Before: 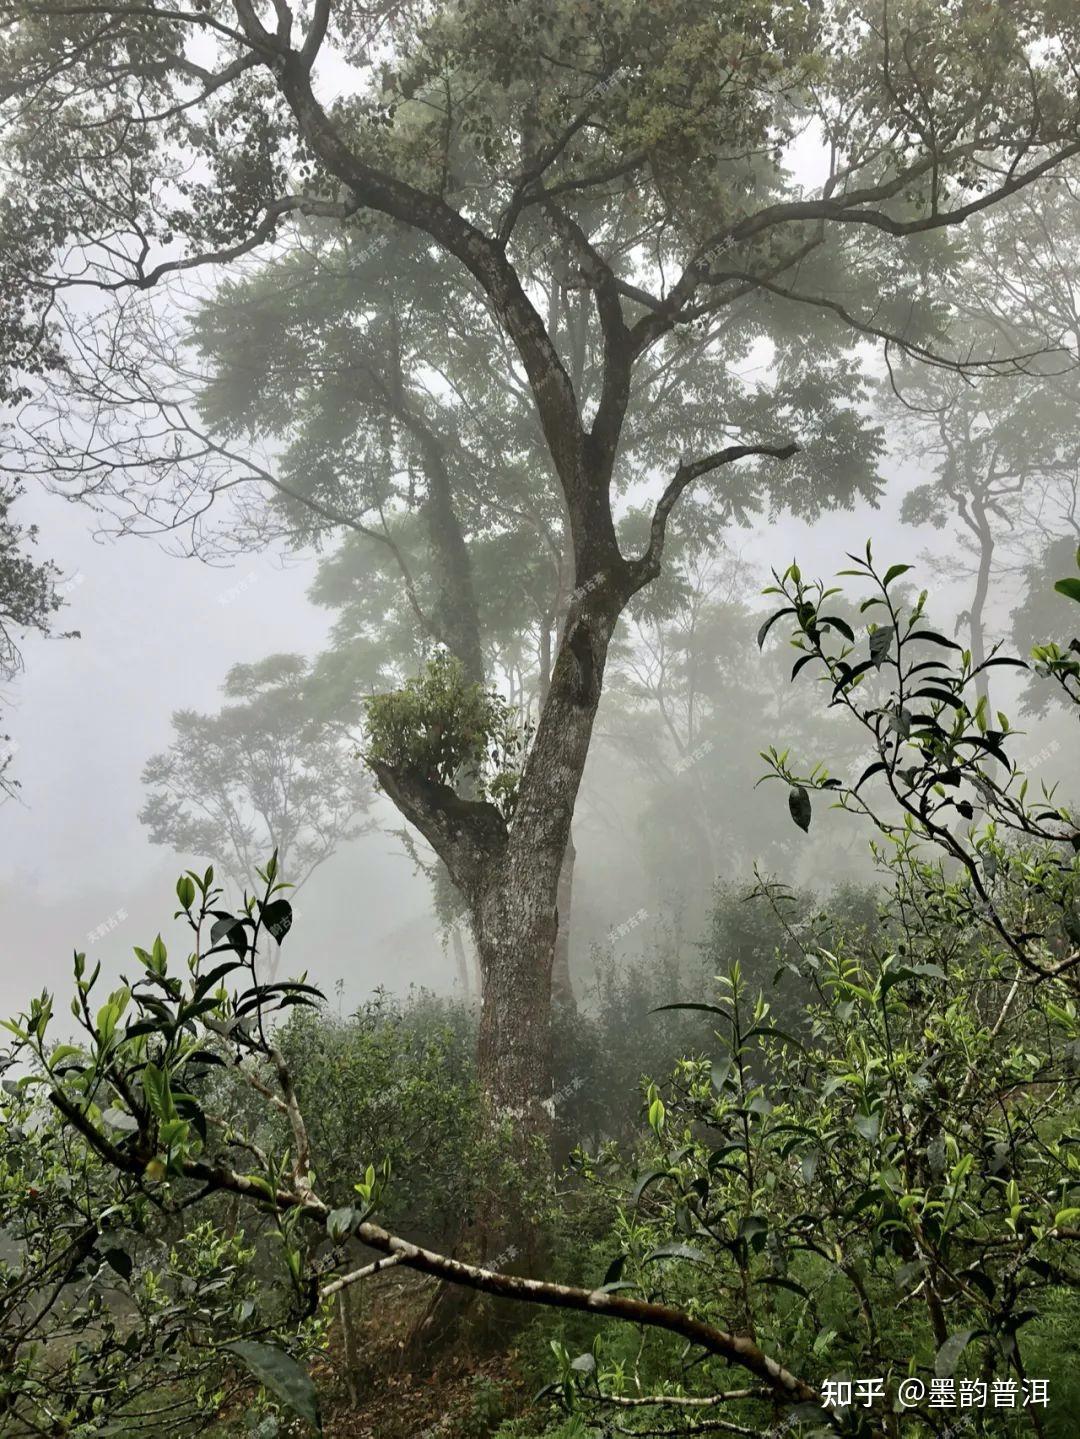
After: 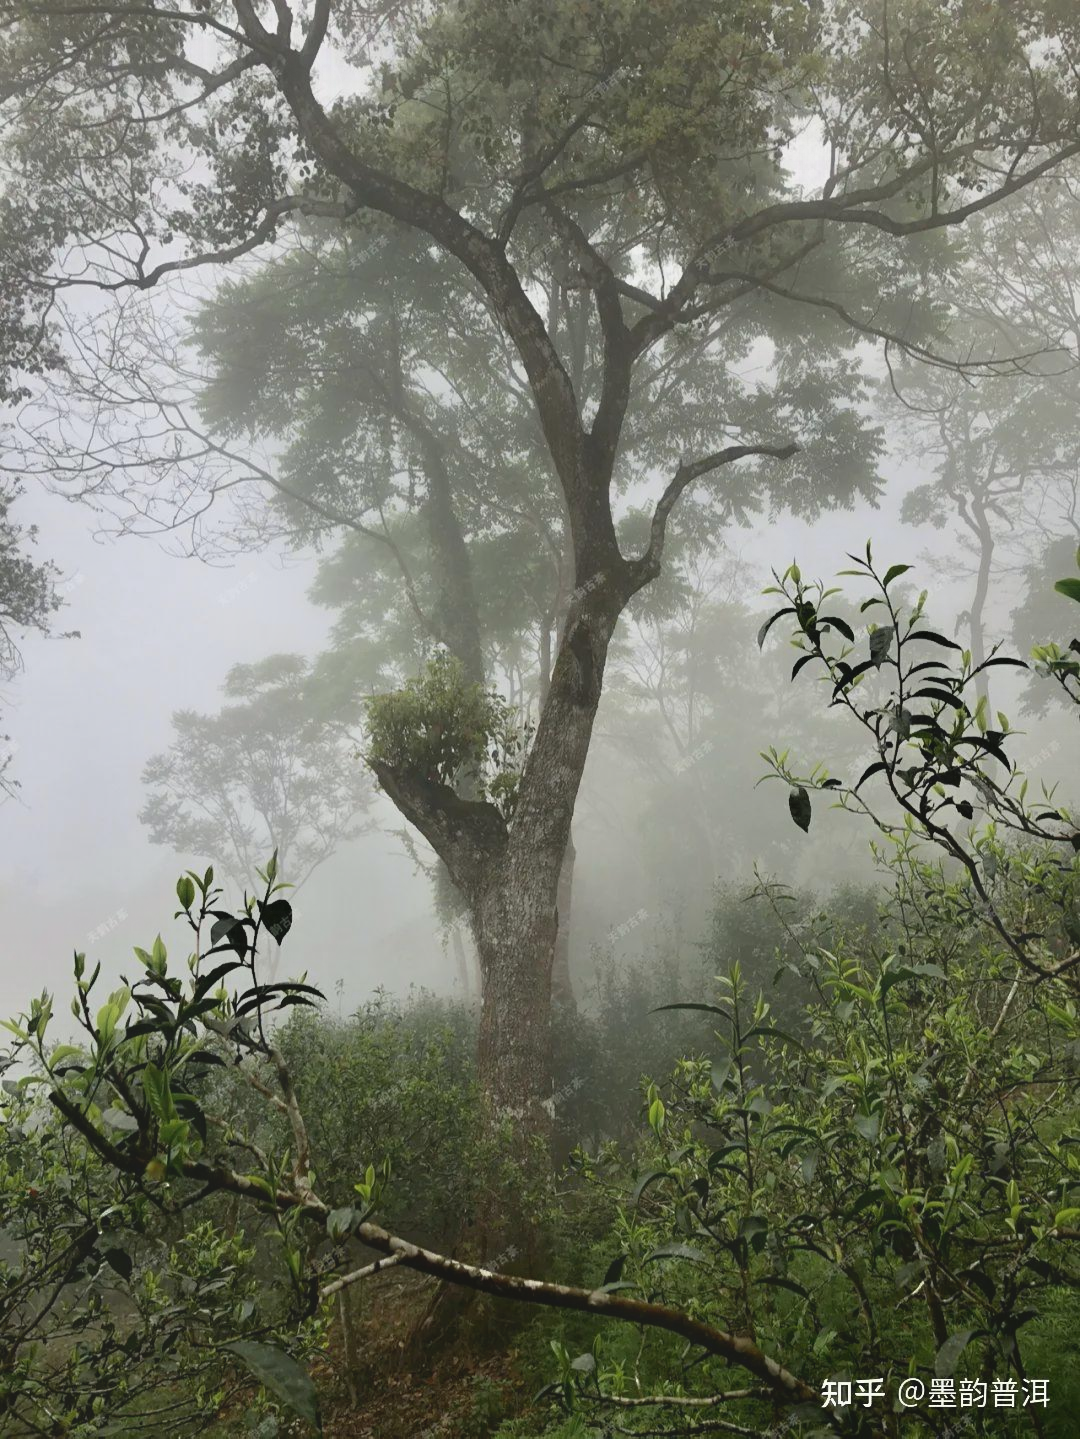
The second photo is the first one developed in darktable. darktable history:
contrast equalizer: octaves 7, y [[0.6 ×6], [0.55 ×6], [0 ×6], [0 ×6], [0 ×6]], mix -1
tone equalizer: on, module defaults
